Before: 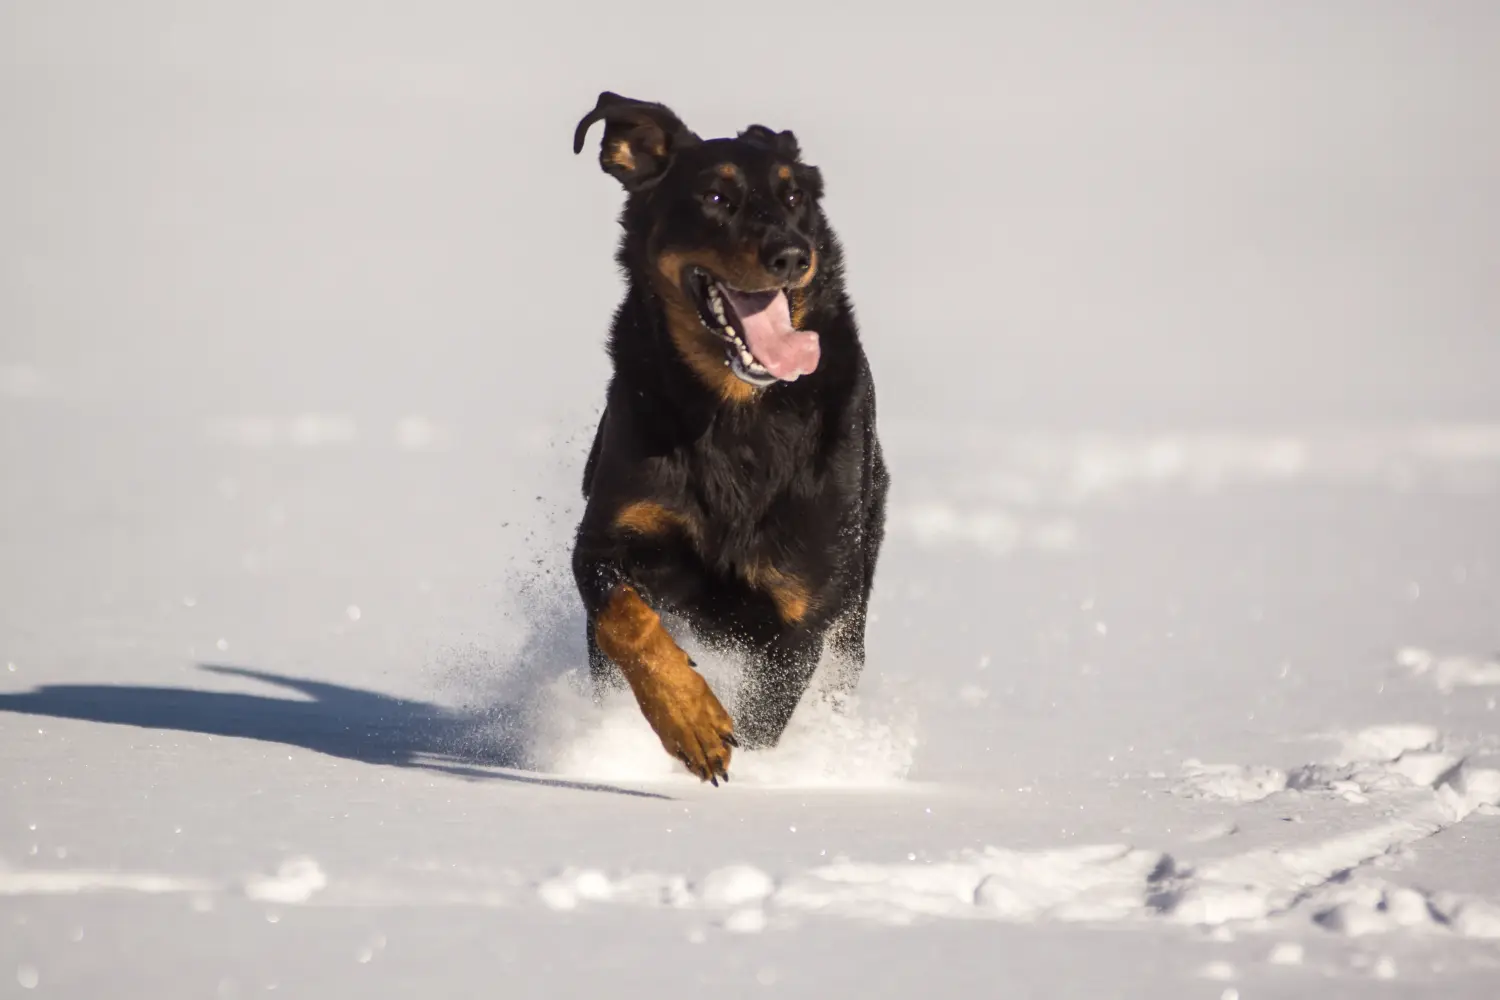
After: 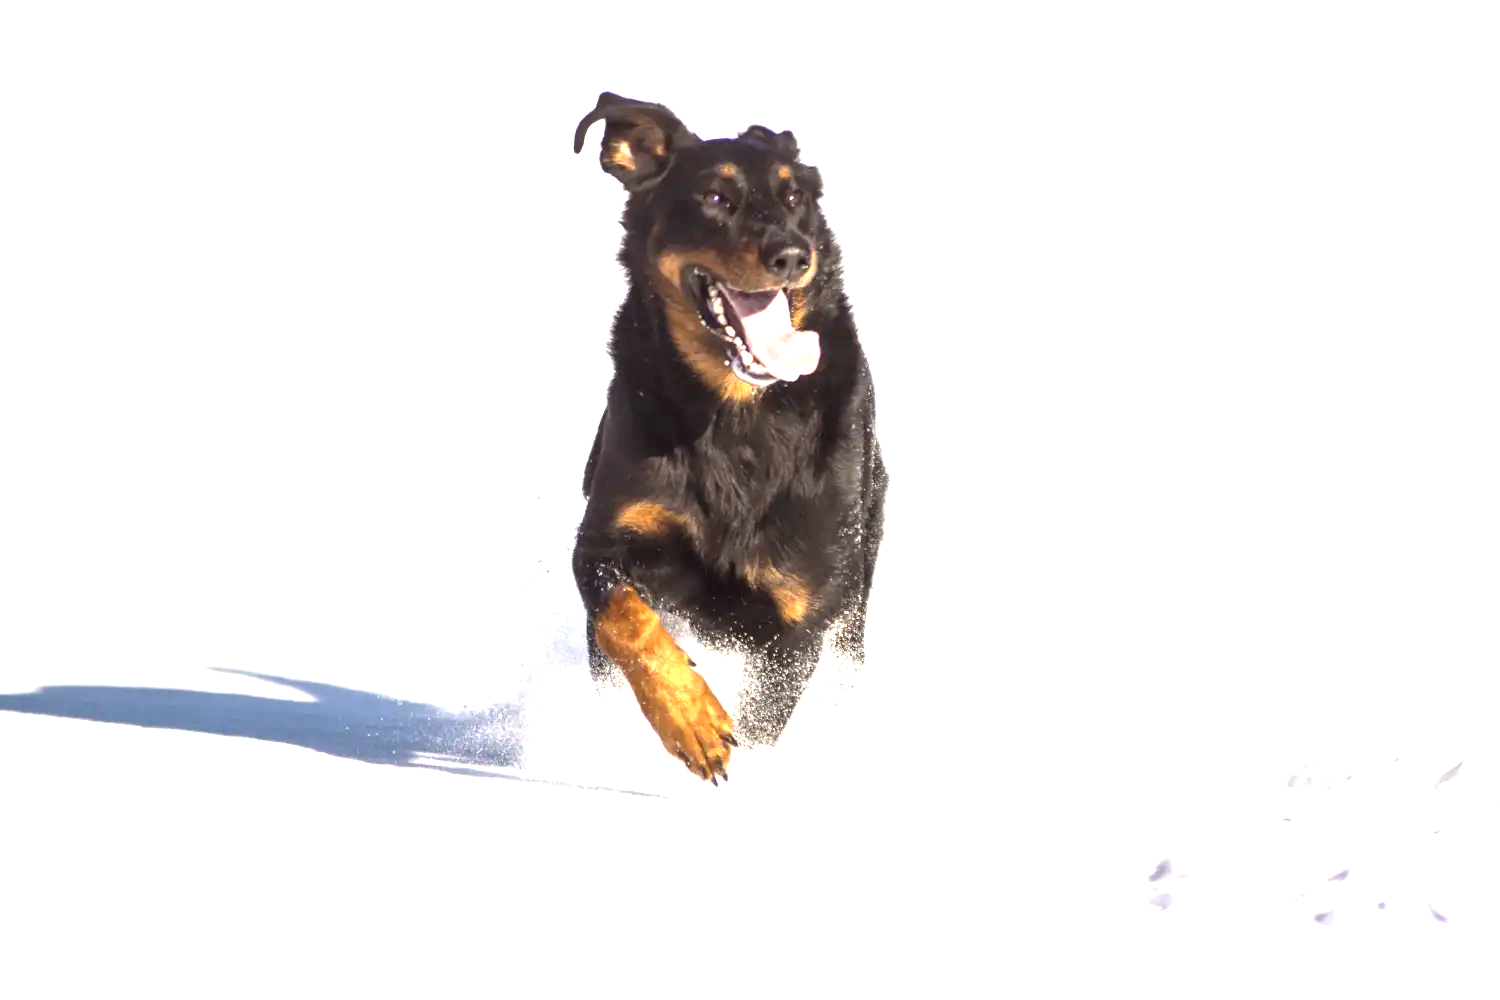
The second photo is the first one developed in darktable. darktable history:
exposure: black level correction 0.001, exposure 1.728 EV, compensate highlight preservation false
